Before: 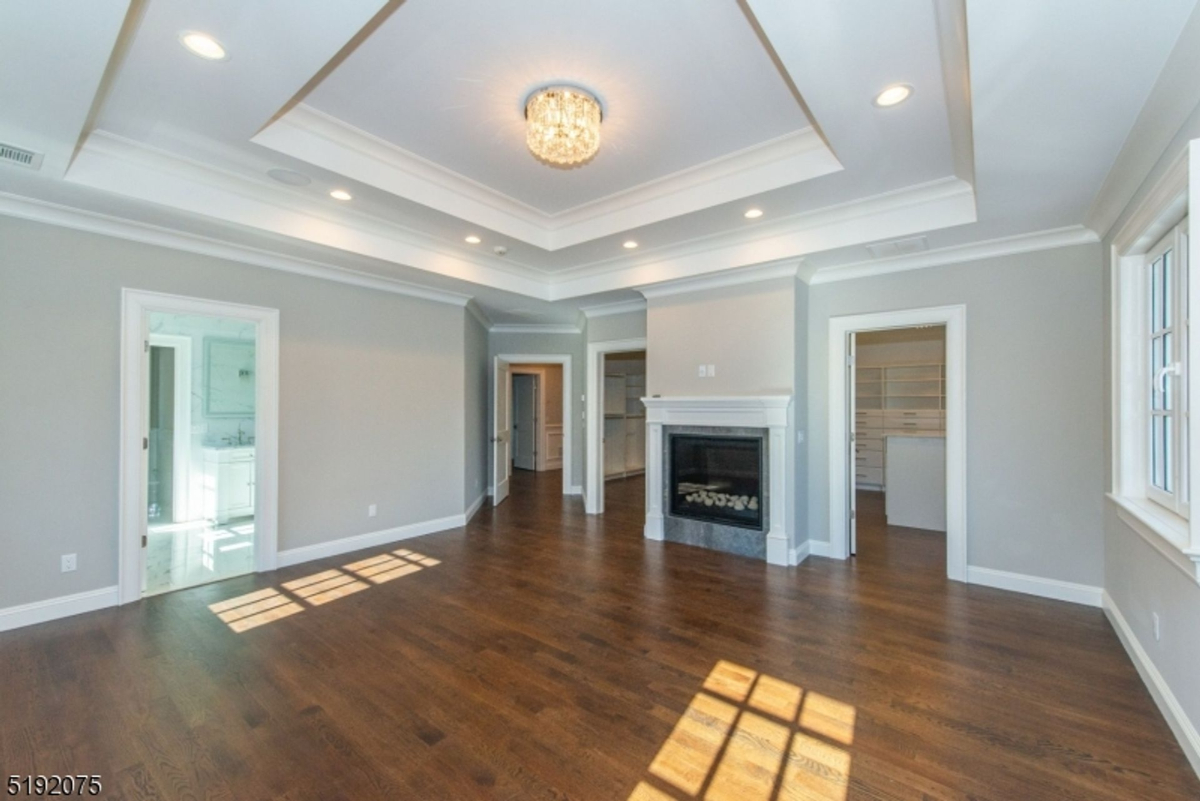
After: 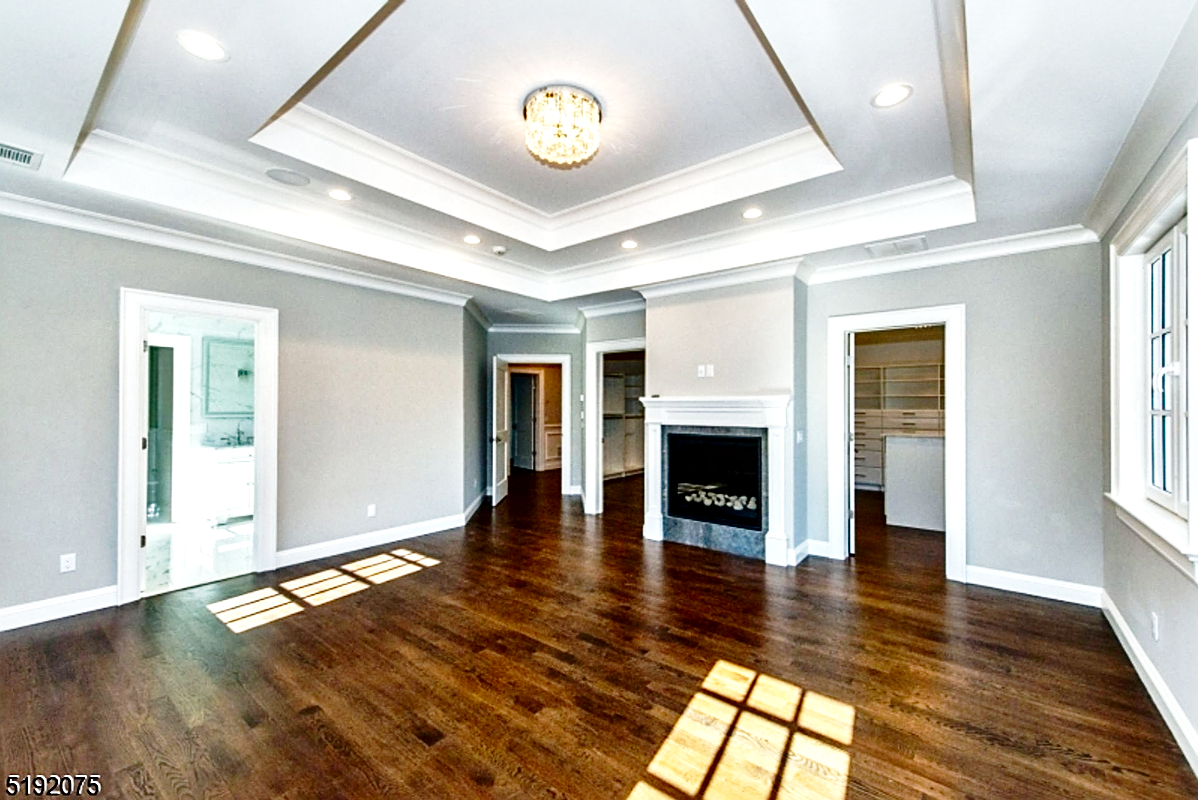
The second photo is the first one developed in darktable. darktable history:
local contrast: mode bilateral grid, contrast 20, coarseness 51, detail 149%, midtone range 0.2
sharpen: on, module defaults
levels: black 0.039%
crop and rotate: left 0.124%, bottom 0.001%
contrast brightness saturation: brightness -0.21, saturation 0.085
contrast equalizer: y [[0.6 ×6], [0.55 ×6], [0 ×6], [0 ×6], [0 ×6]]
base curve: curves: ch0 [(0, 0) (0.028, 0.03) (0.121, 0.232) (0.46, 0.748) (0.859, 0.968) (1, 1)], preserve colors none
